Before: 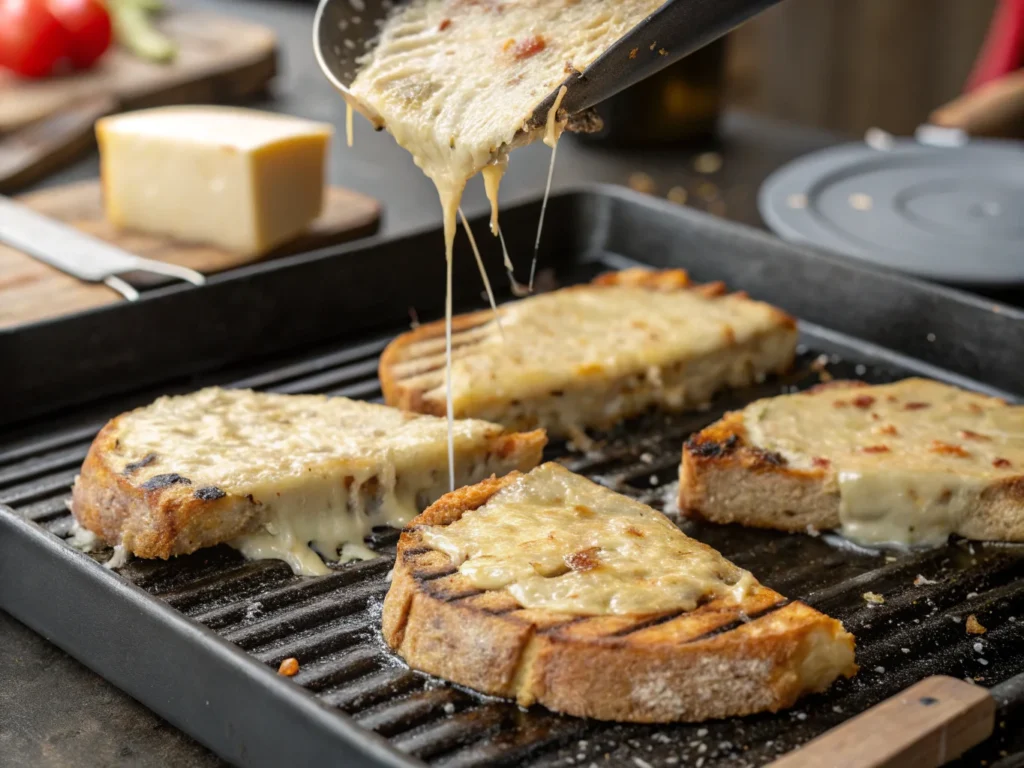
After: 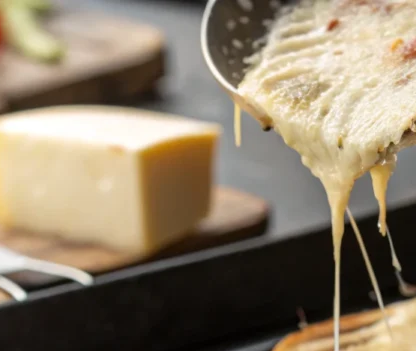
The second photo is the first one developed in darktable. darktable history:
crop and rotate: left 10.948%, top 0.114%, right 48.393%, bottom 54.165%
